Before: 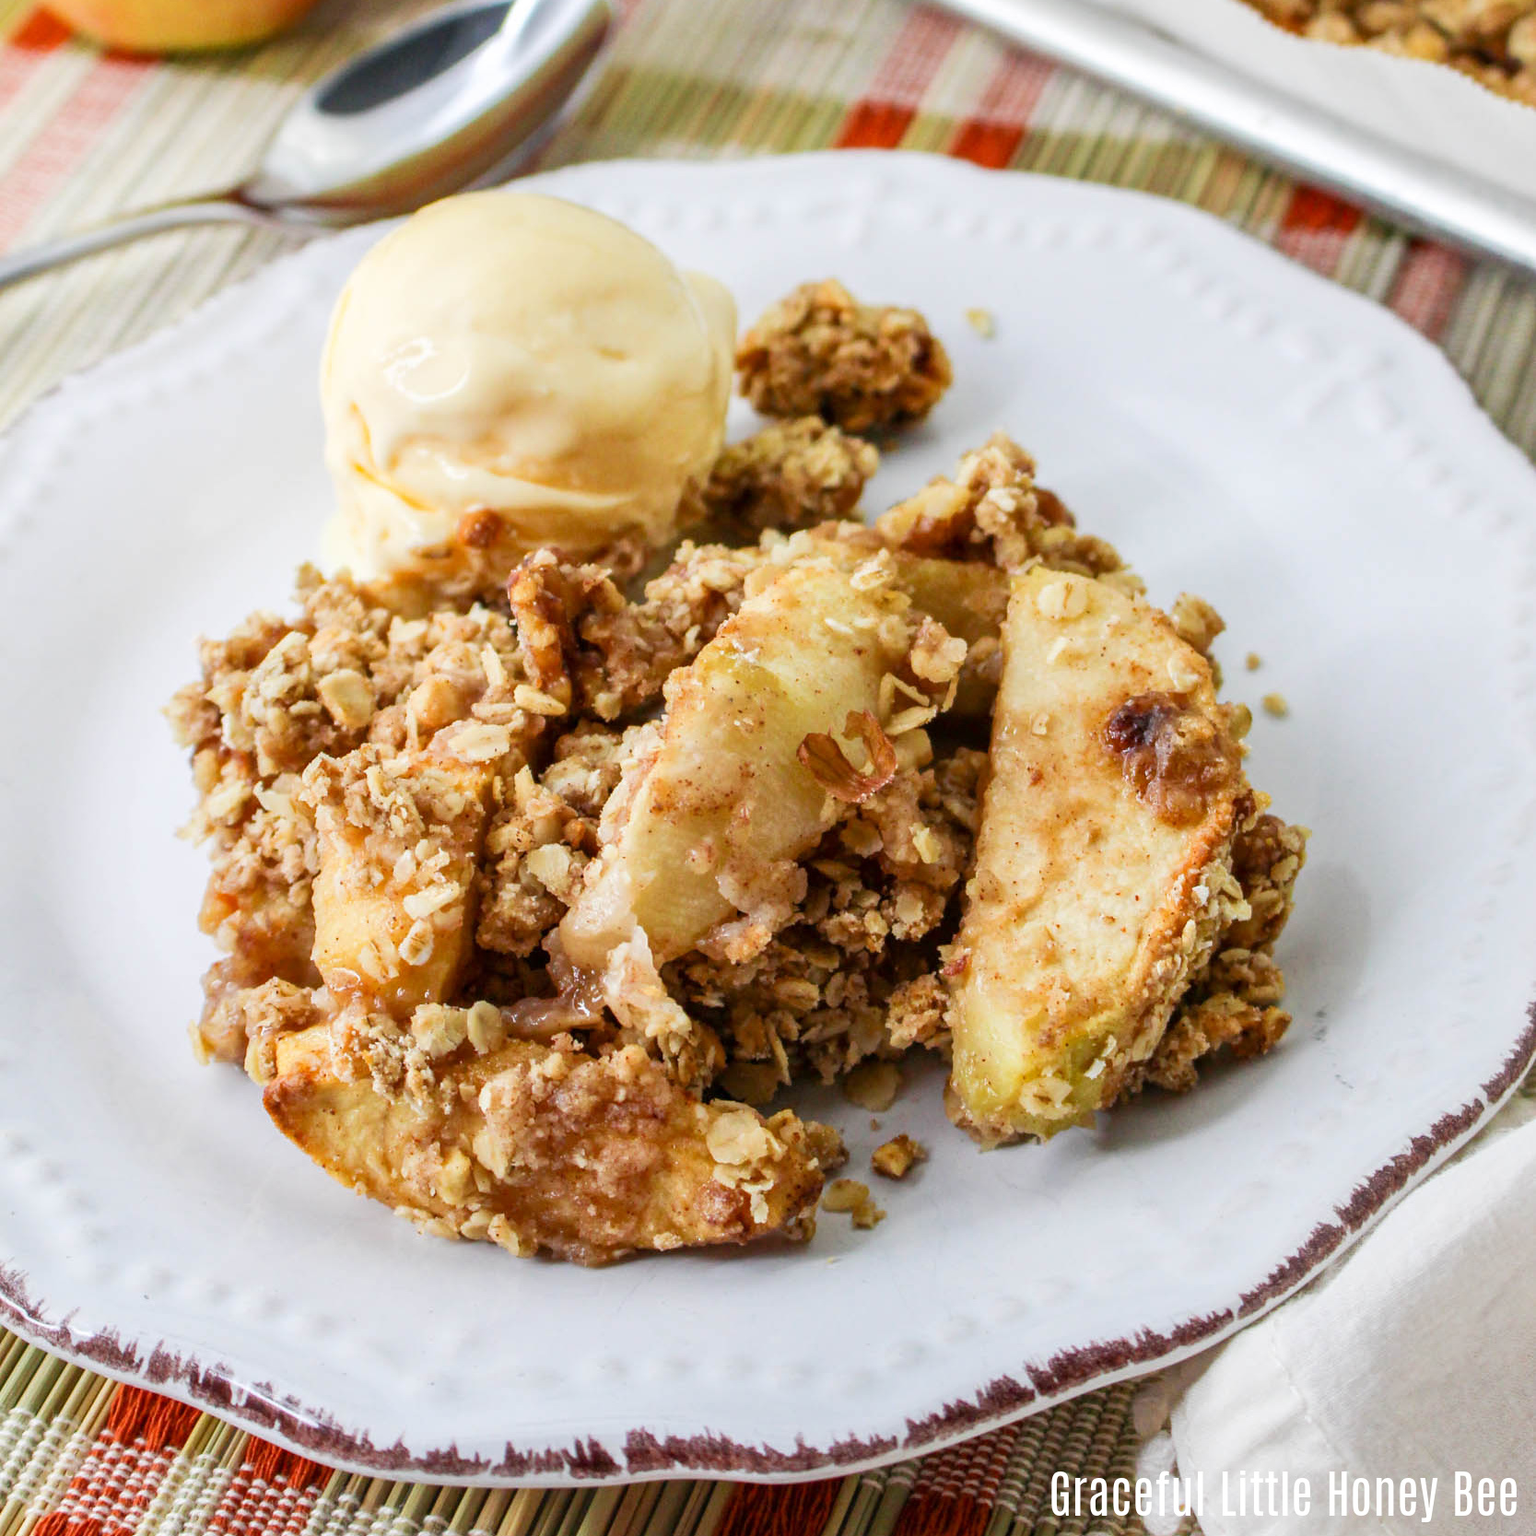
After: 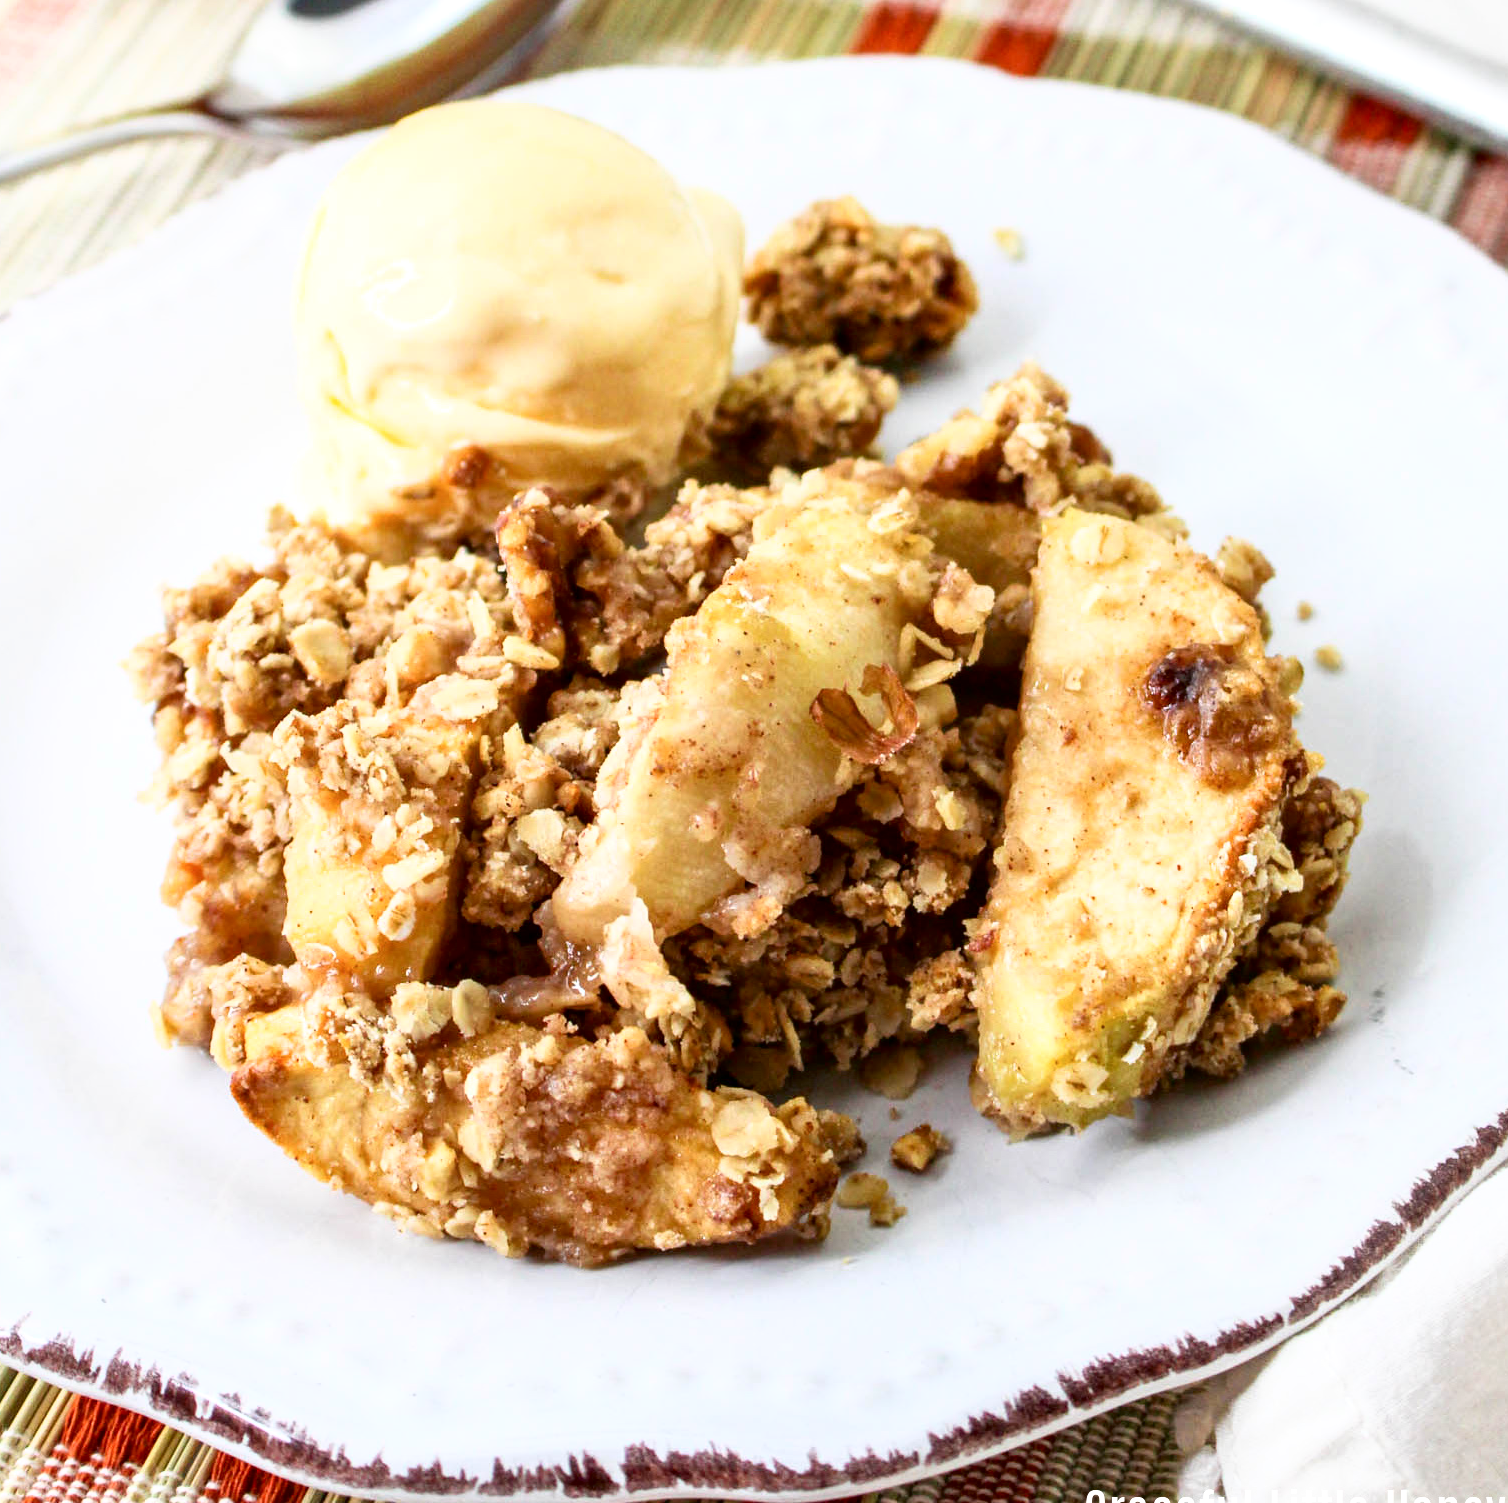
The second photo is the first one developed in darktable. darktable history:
exposure: black level correction 0.001, exposure 0.191 EV, compensate exposure bias true, compensate highlight preservation false
crop: left 3.359%, top 6.463%, right 6.126%, bottom 3.324%
tone curve: curves: ch0 [(0, 0) (0.003, 0.001) (0.011, 0.005) (0.025, 0.011) (0.044, 0.02) (0.069, 0.031) (0.1, 0.045) (0.136, 0.078) (0.177, 0.124) (0.224, 0.18) (0.277, 0.245) (0.335, 0.315) (0.399, 0.393) (0.468, 0.477) (0.543, 0.569) (0.623, 0.666) (0.709, 0.771) (0.801, 0.871) (0.898, 0.965) (1, 1)], color space Lab, independent channels, preserve colors none
